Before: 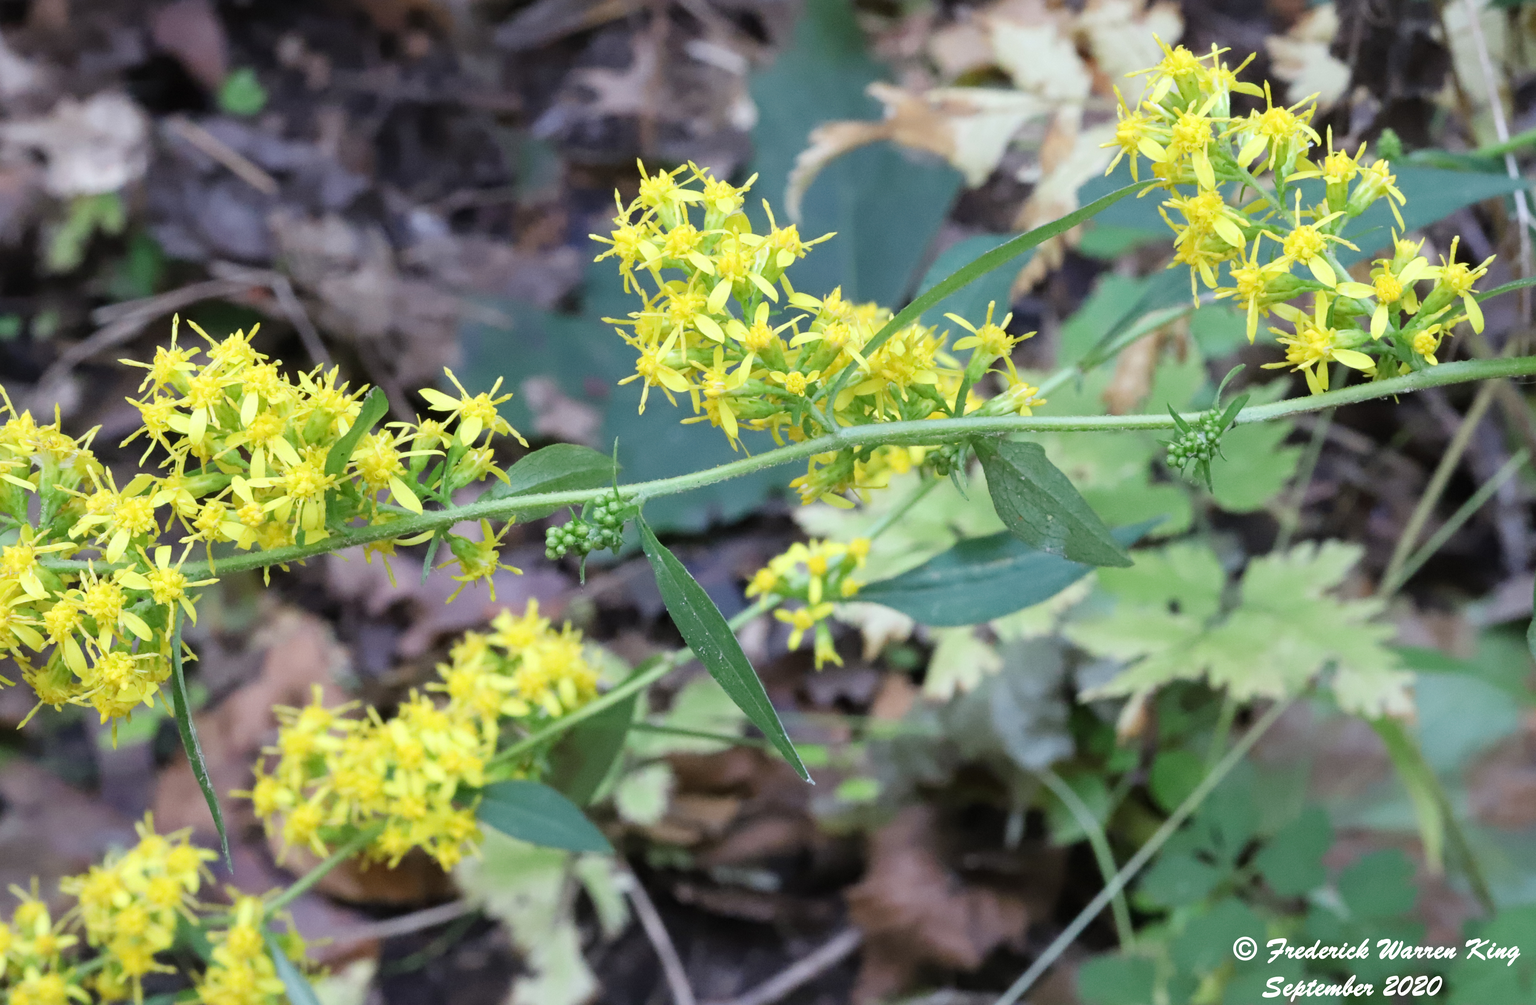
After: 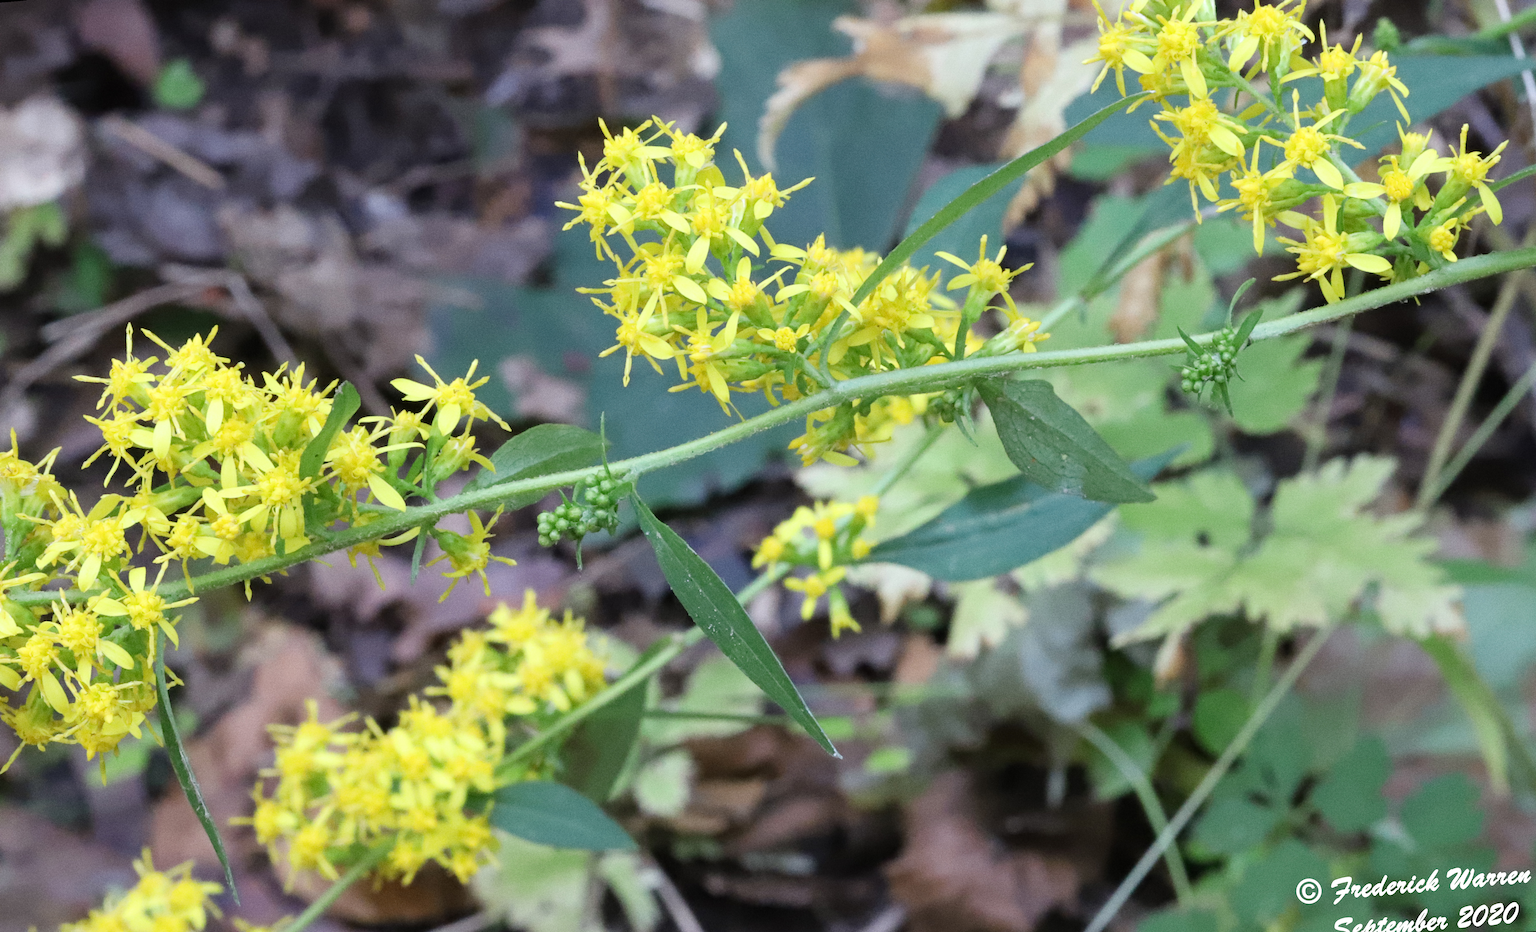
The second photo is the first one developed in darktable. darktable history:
rotate and perspective: rotation -5°, crop left 0.05, crop right 0.952, crop top 0.11, crop bottom 0.89
grain: coarseness 0.09 ISO
